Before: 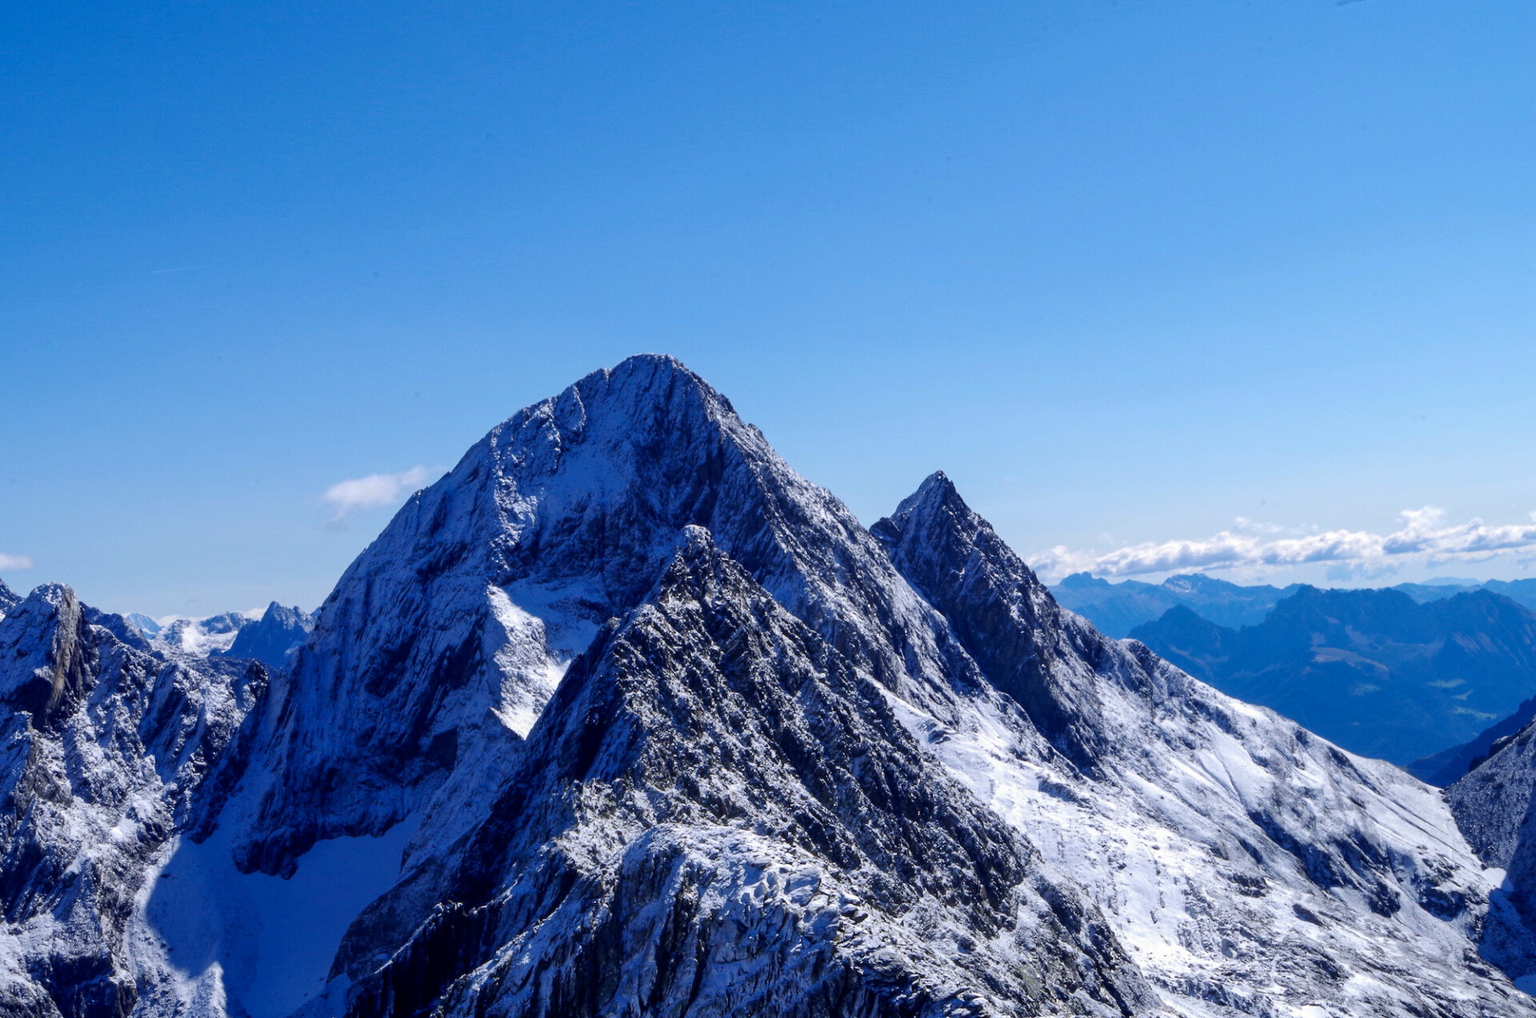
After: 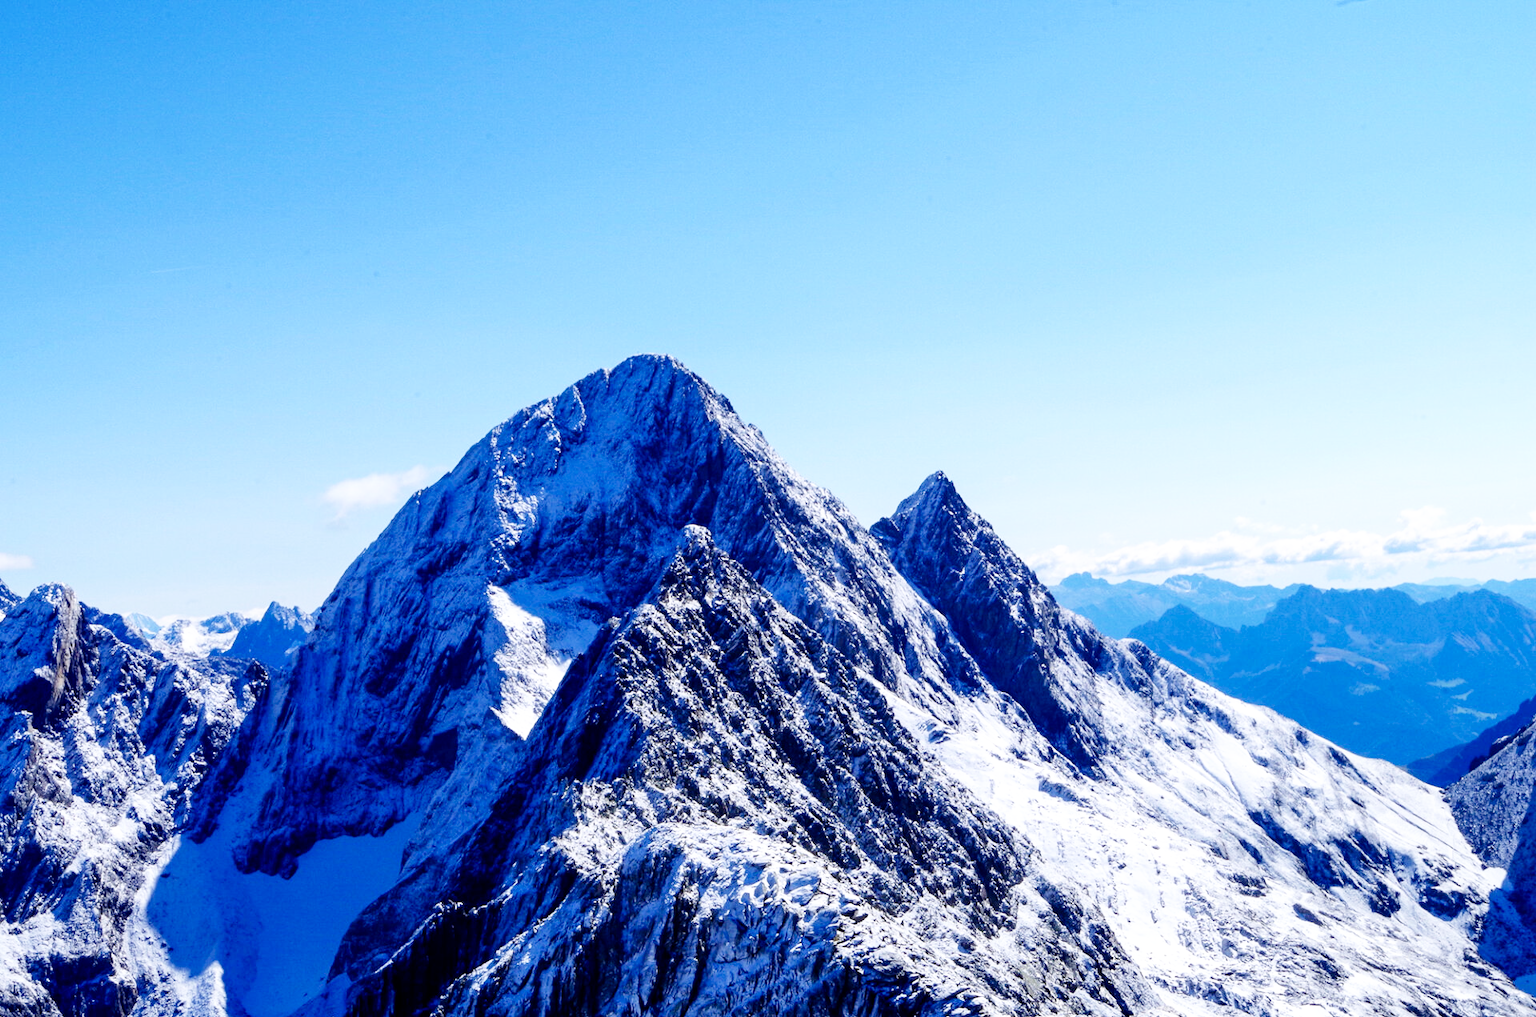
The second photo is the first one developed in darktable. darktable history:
exposure: black level correction 0.002, exposure 0.15 EV, compensate highlight preservation false
base curve: curves: ch0 [(0, 0) (0.008, 0.007) (0.022, 0.029) (0.048, 0.089) (0.092, 0.197) (0.191, 0.399) (0.275, 0.534) (0.357, 0.65) (0.477, 0.78) (0.542, 0.833) (0.799, 0.973) (1, 1)], preserve colors none
